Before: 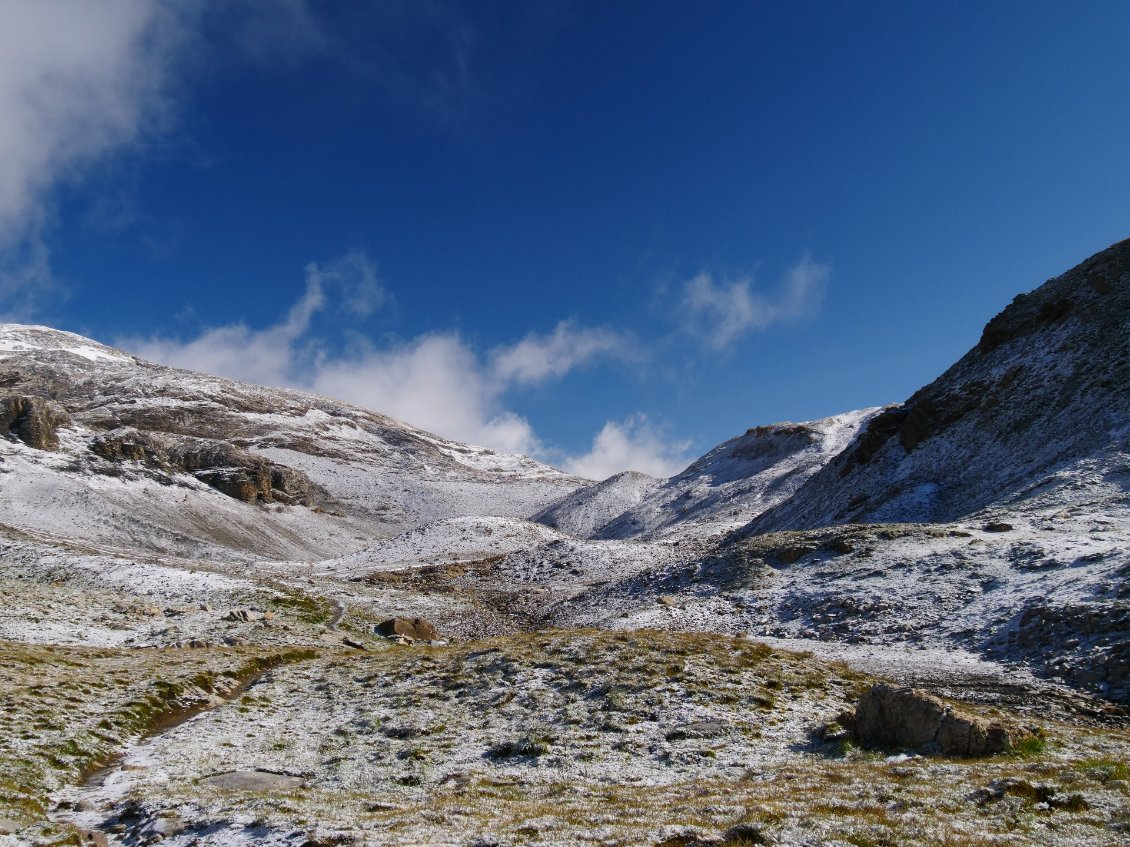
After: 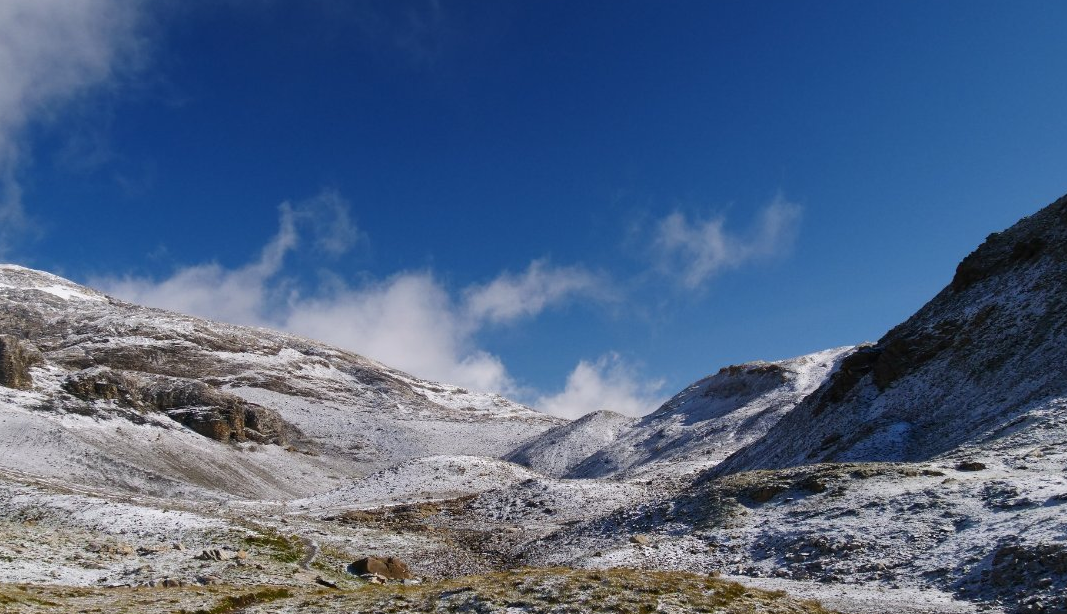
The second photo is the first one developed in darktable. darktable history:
crop: left 2.434%, top 7.279%, right 3.12%, bottom 20.133%
